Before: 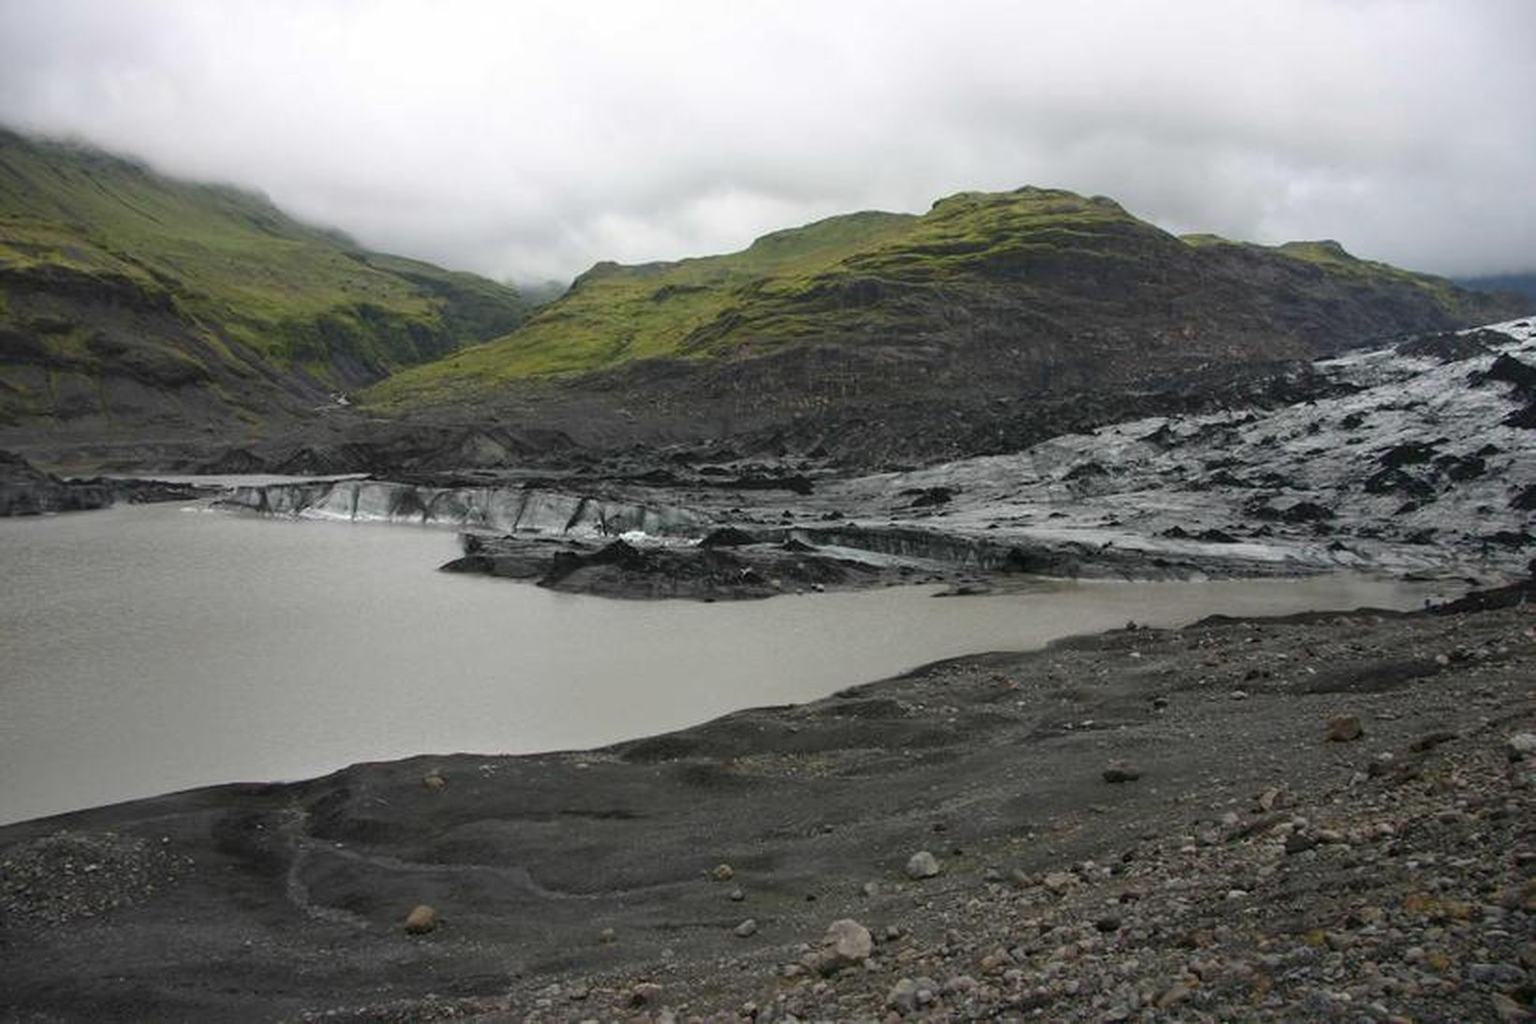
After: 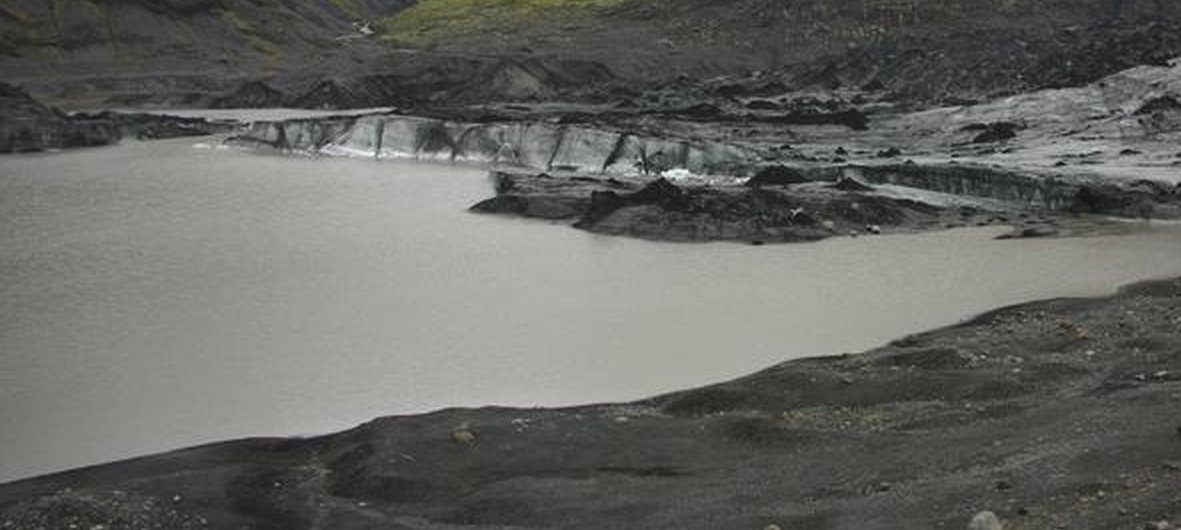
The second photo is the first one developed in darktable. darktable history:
crop: top 36.498%, right 27.964%, bottom 14.995%
vignetting: fall-off radius 45%, brightness -0.33
exposure: black level correction -0.005, exposure 0.054 EV, compensate highlight preservation false
